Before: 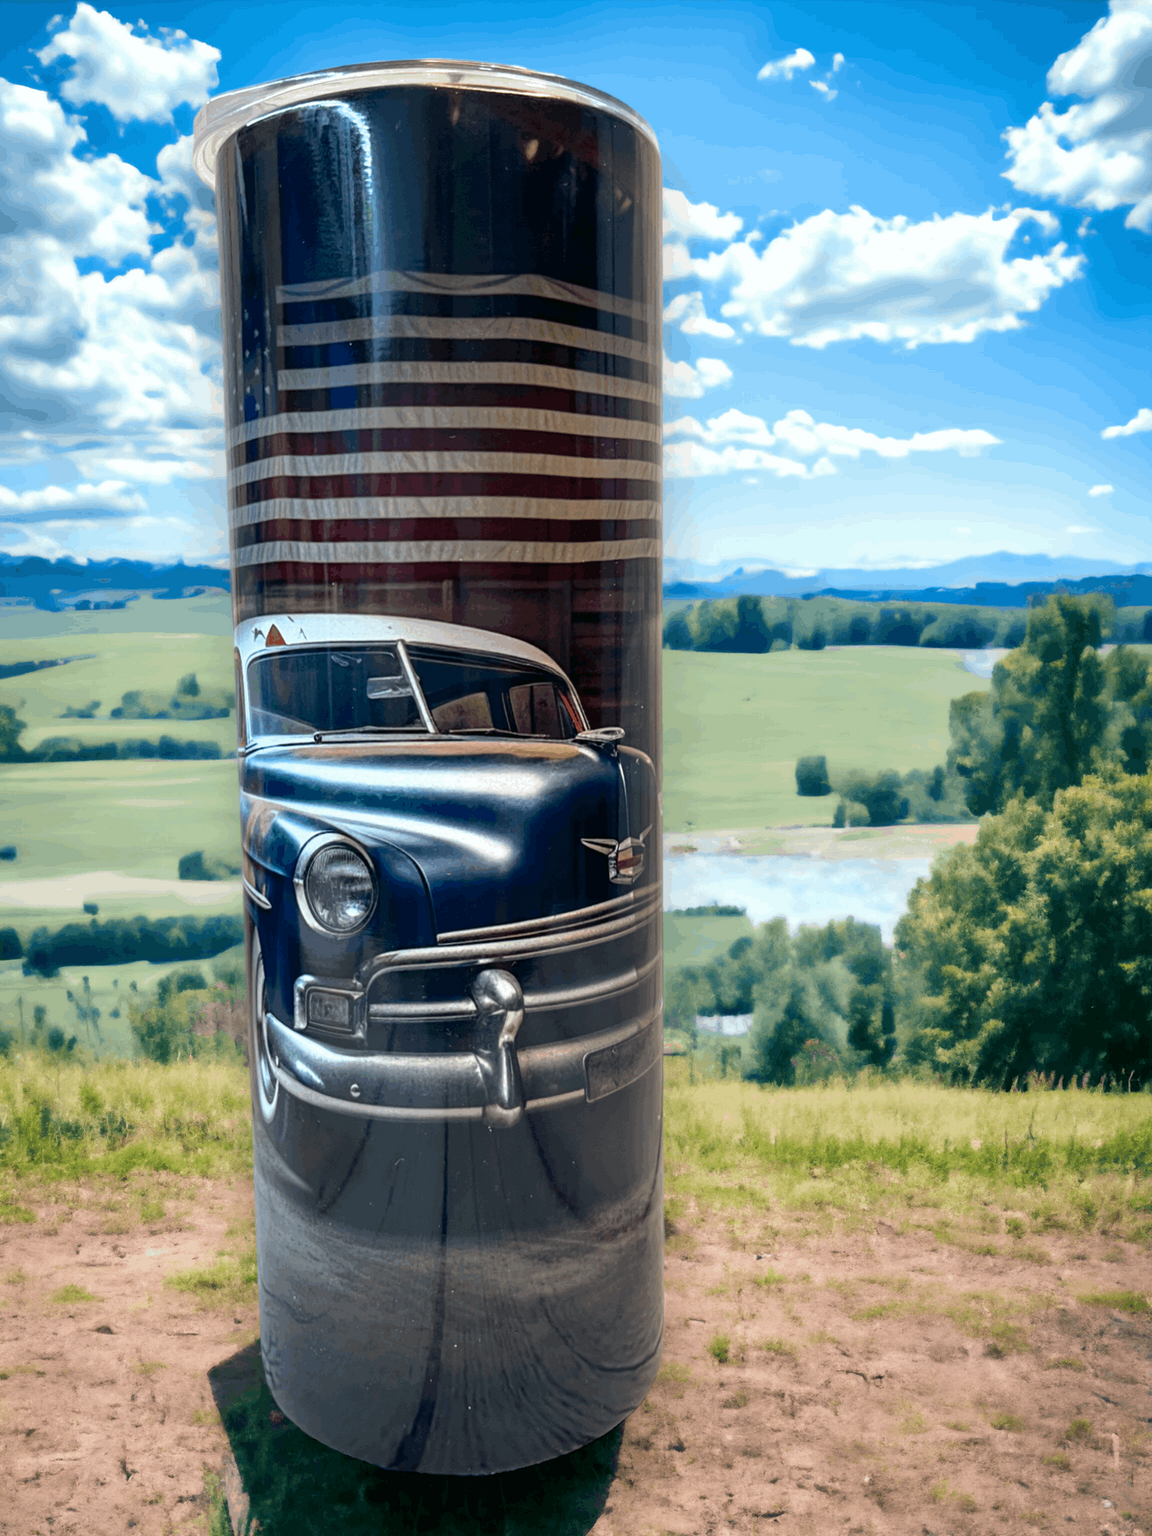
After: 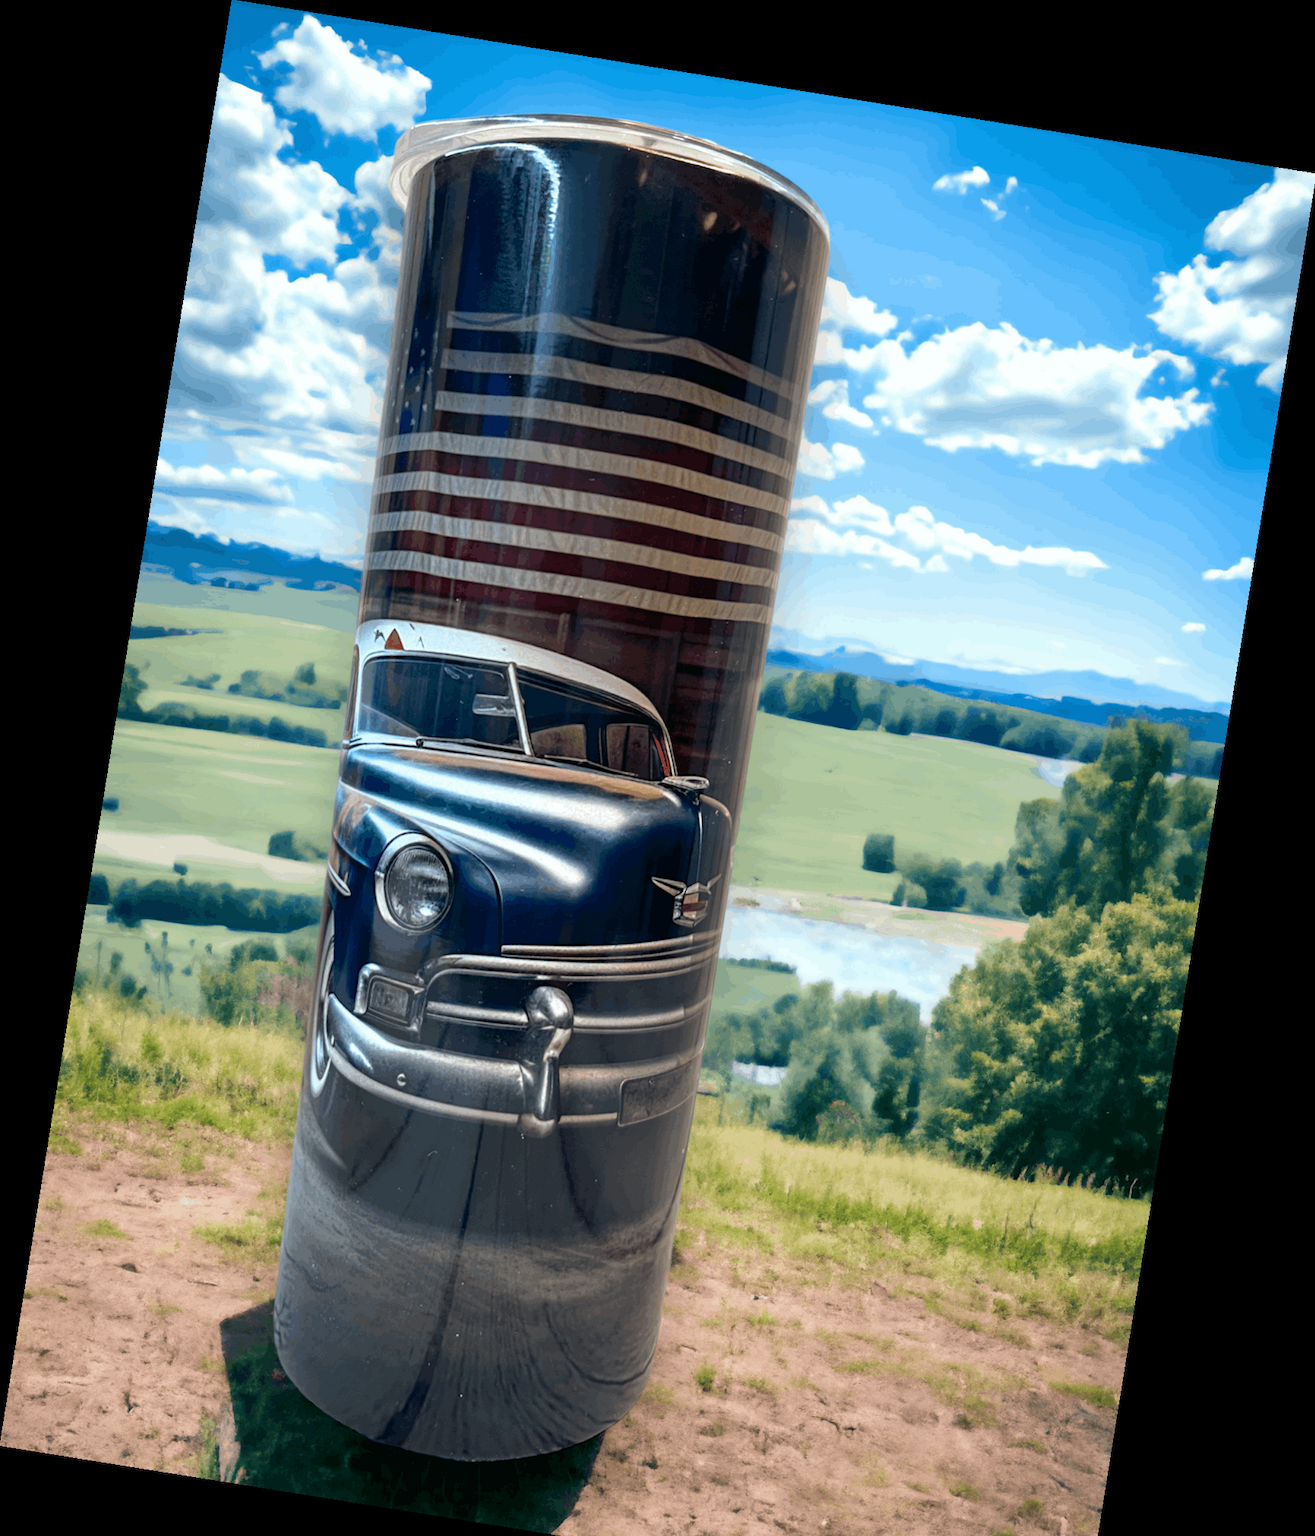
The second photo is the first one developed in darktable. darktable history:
rotate and perspective: rotation 9.12°, automatic cropping off
crop and rotate: top 0%, bottom 5.097%
